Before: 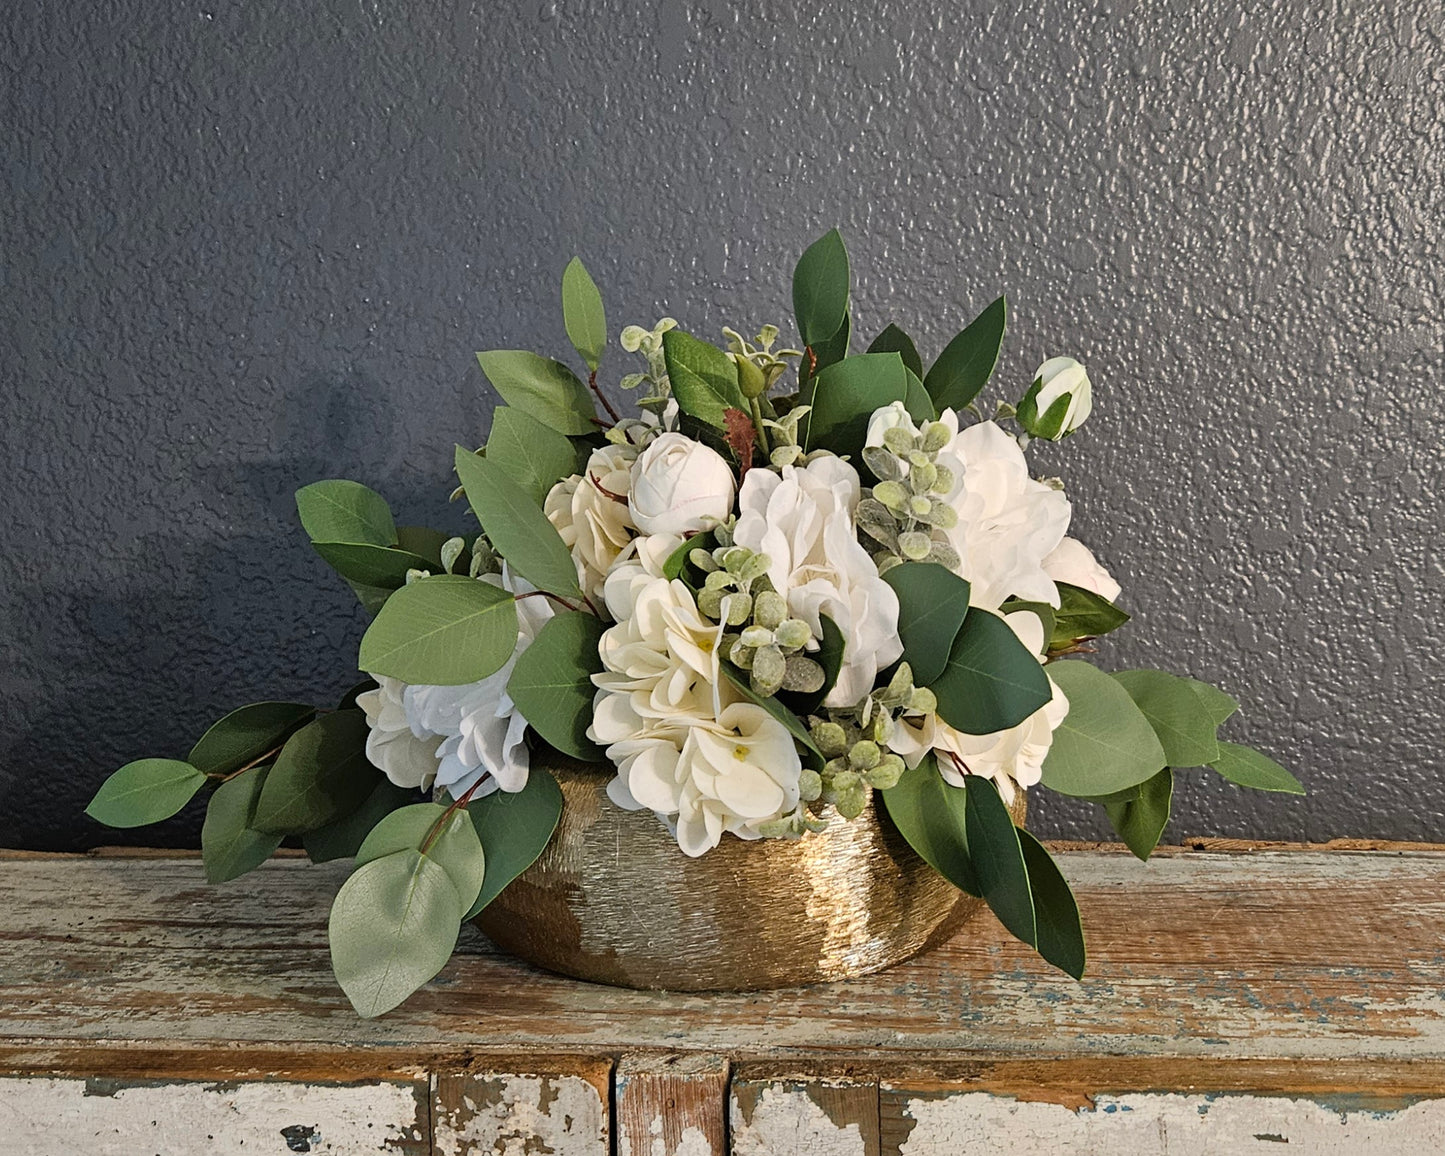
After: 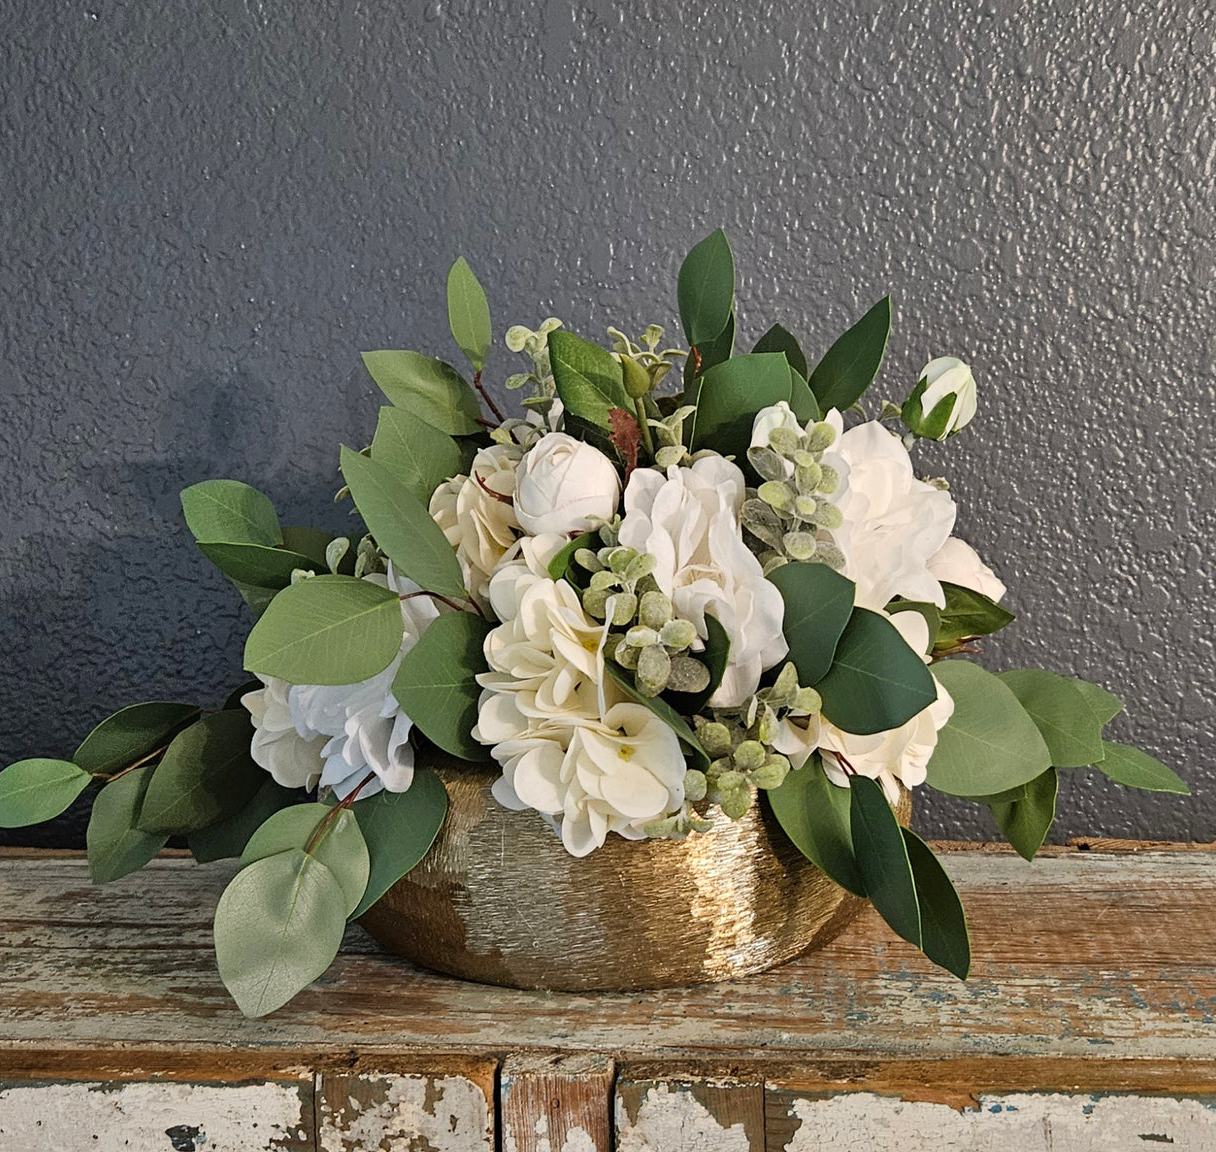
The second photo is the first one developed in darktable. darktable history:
shadows and highlights: soften with gaussian
crop: left 8.026%, right 7.374%
